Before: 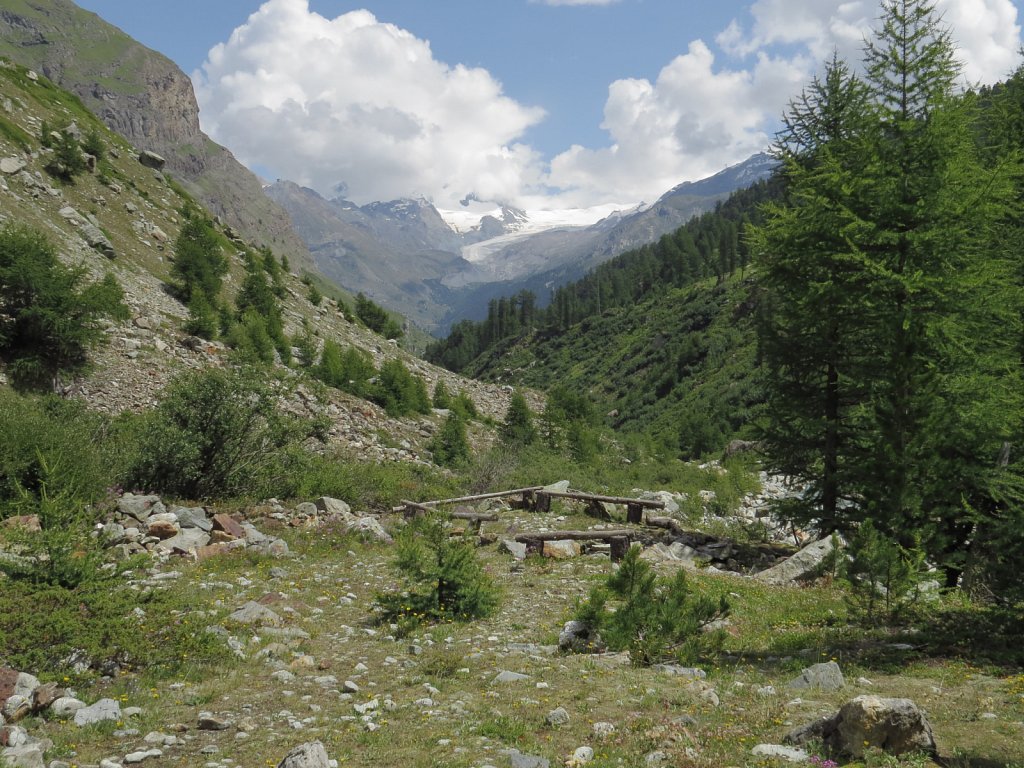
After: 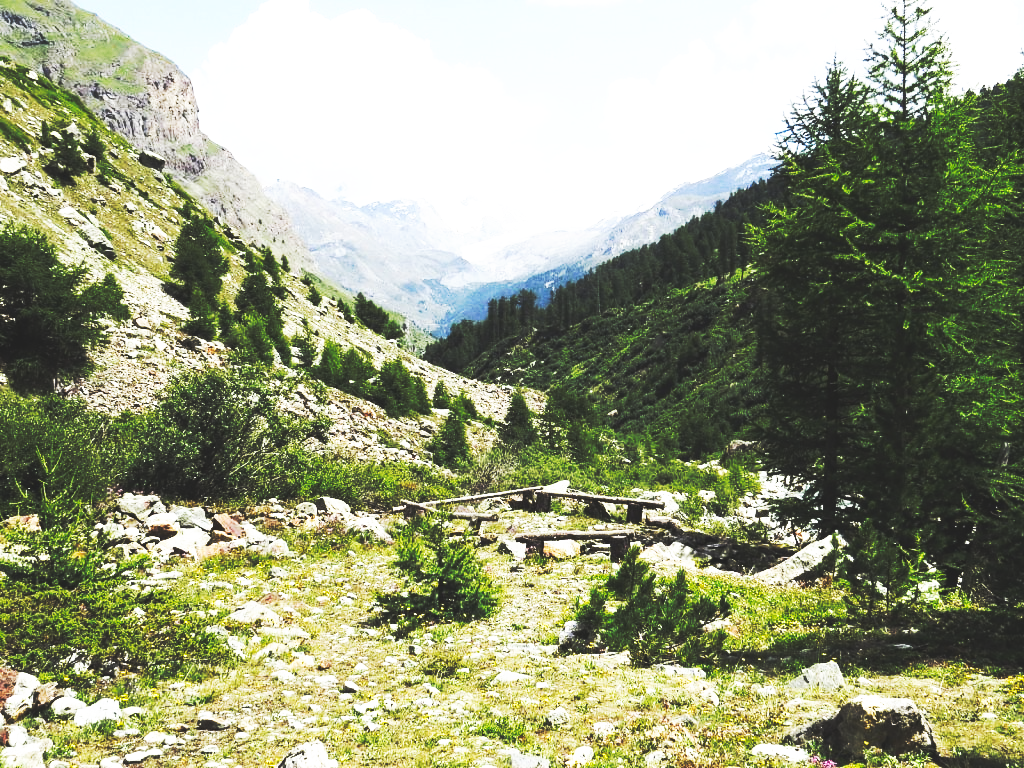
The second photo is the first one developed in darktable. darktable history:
base curve: curves: ch0 [(0, 0.015) (0.085, 0.116) (0.134, 0.298) (0.19, 0.545) (0.296, 0.764) (0.599, 0.982) (1, 1)], preserve colors none
tone equalizer: -8 EV -1.08 EV, -7 EV -1.01 EV, -6 EV -0.867 EV, -5 EV -0.578 EV, -3 EV 0.578 EV, -2 EV 0.867 EV, -1 EV 1.01 EV, +0 EV 1.08 EV, edges refinement/feathering 500, mask exposure compensation -1.57 EV, preserve details no
